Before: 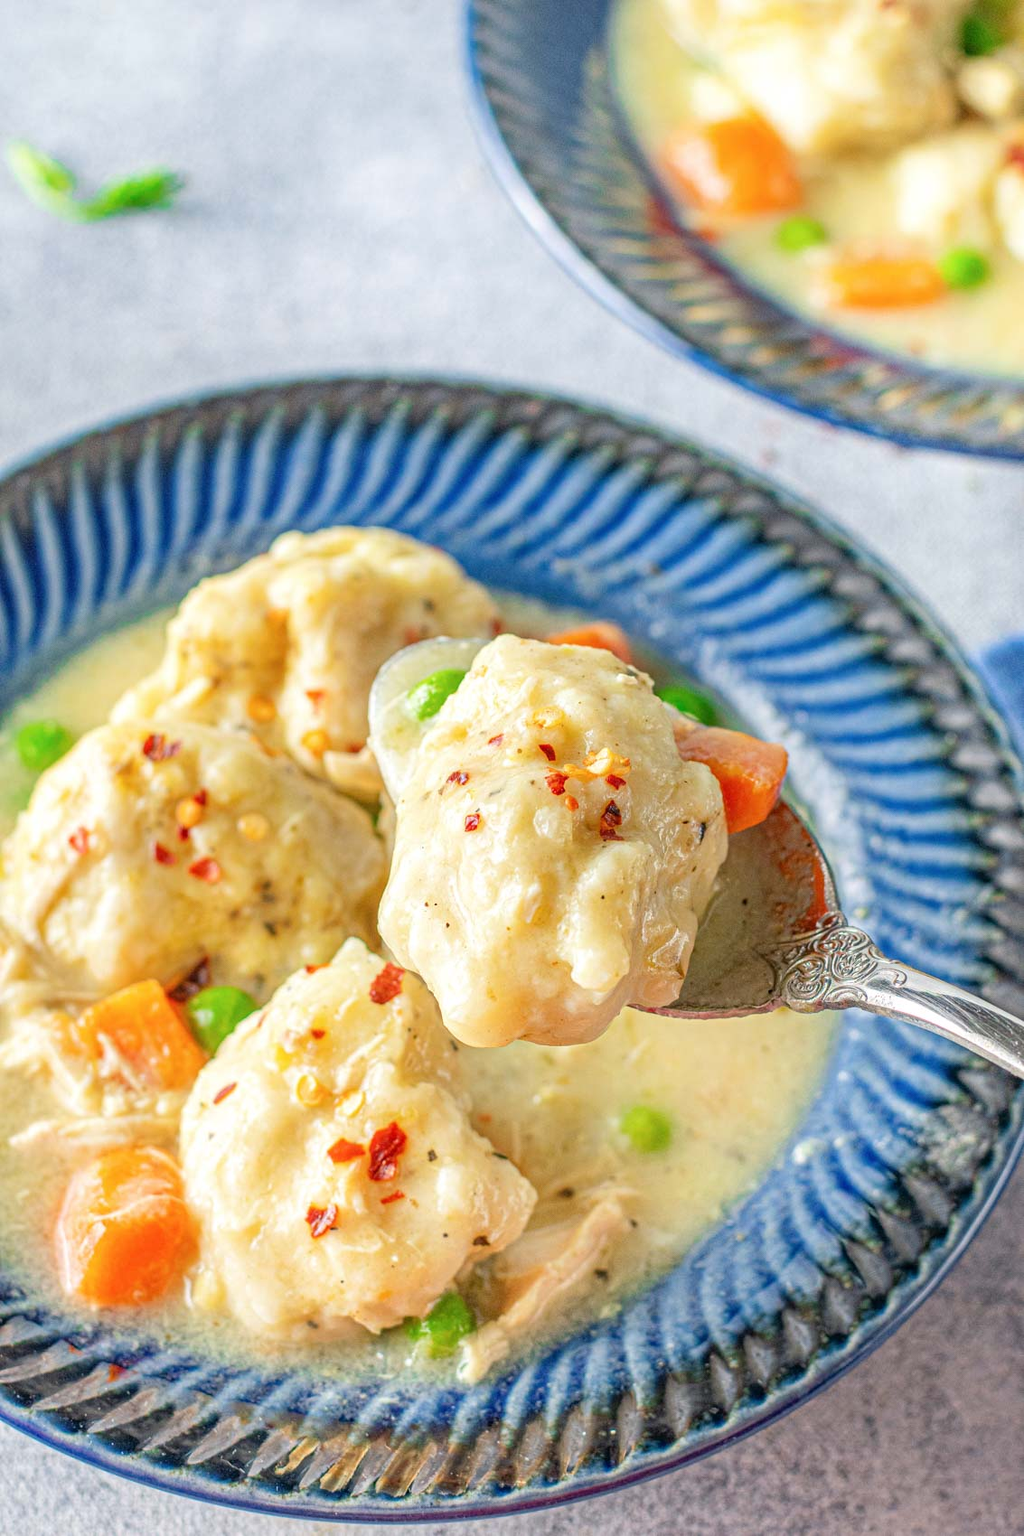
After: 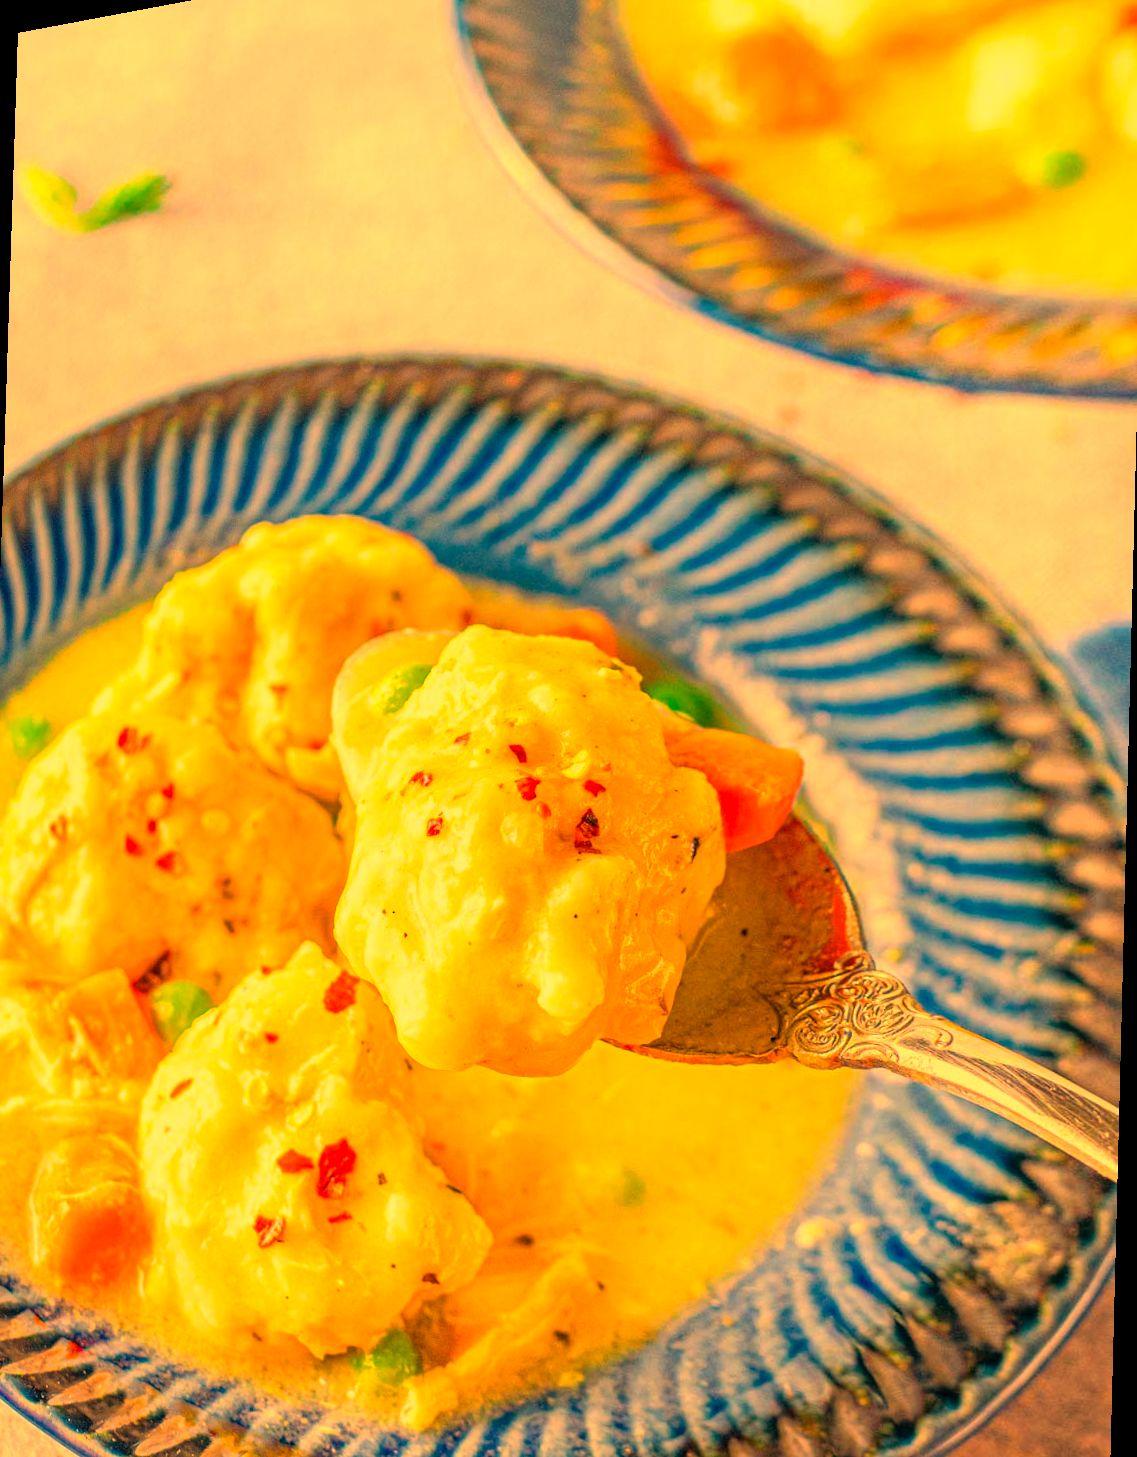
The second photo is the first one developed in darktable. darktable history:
color balance rgb: perceptual saturation grading › global saturation 30%, global vibrance 20%
rotate and perspective: rotation 1.69°, lens shift (vertical) -0.023, lens shift (horizontal) -0.291, crop left 0.025, crop right 0.988, crop top 0.092, crop bottom 0.842
white balance: red 1.467, blue 0.684
